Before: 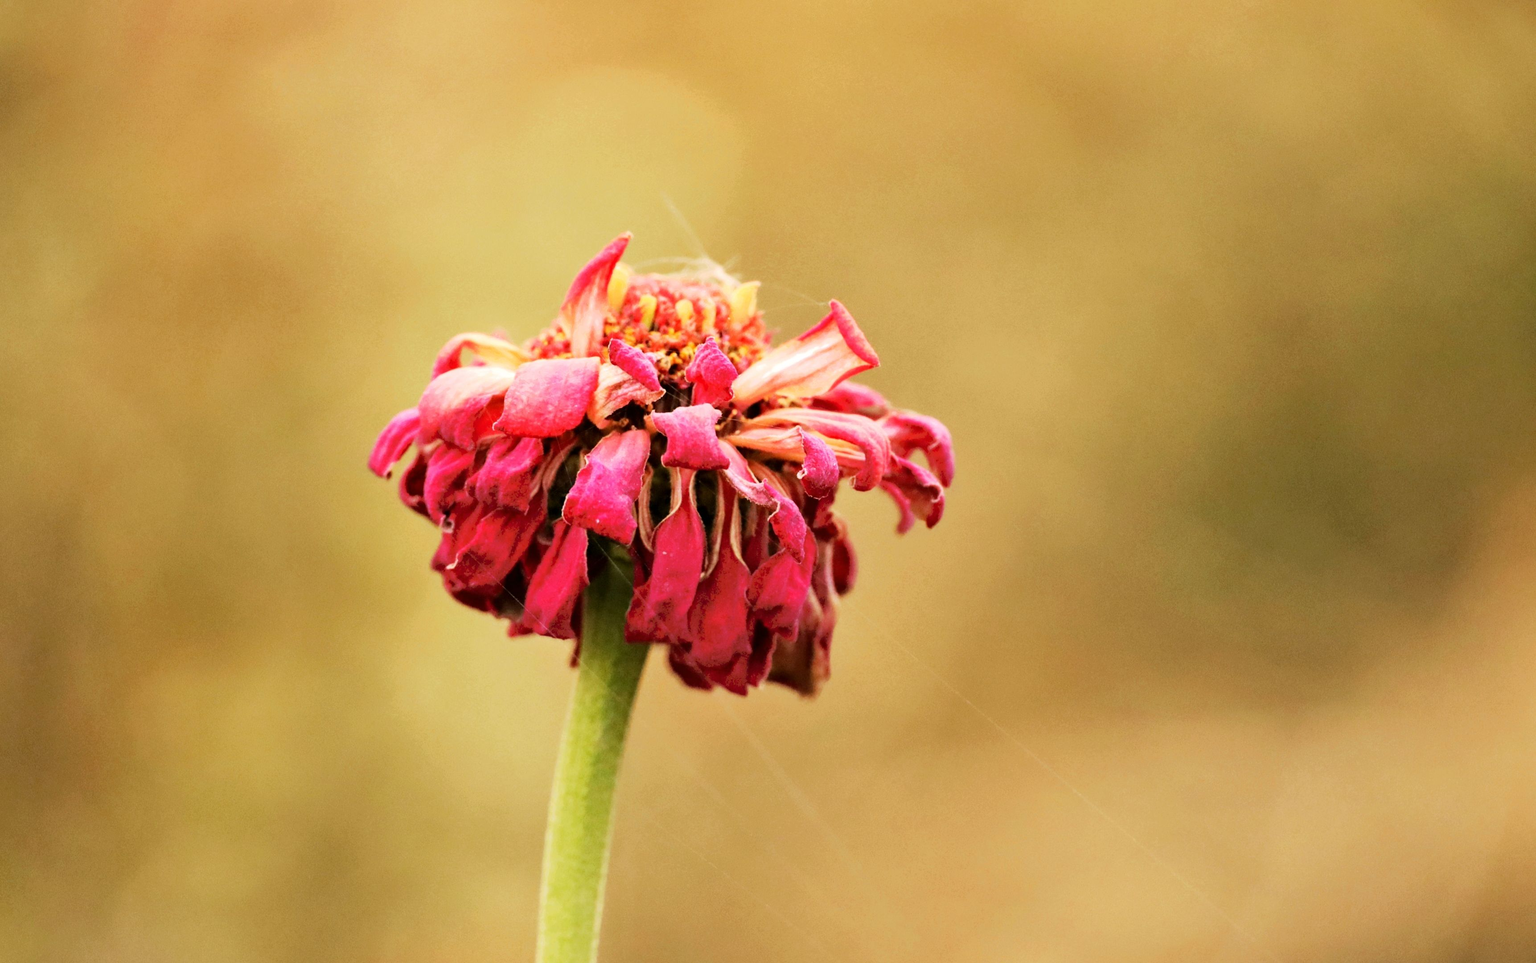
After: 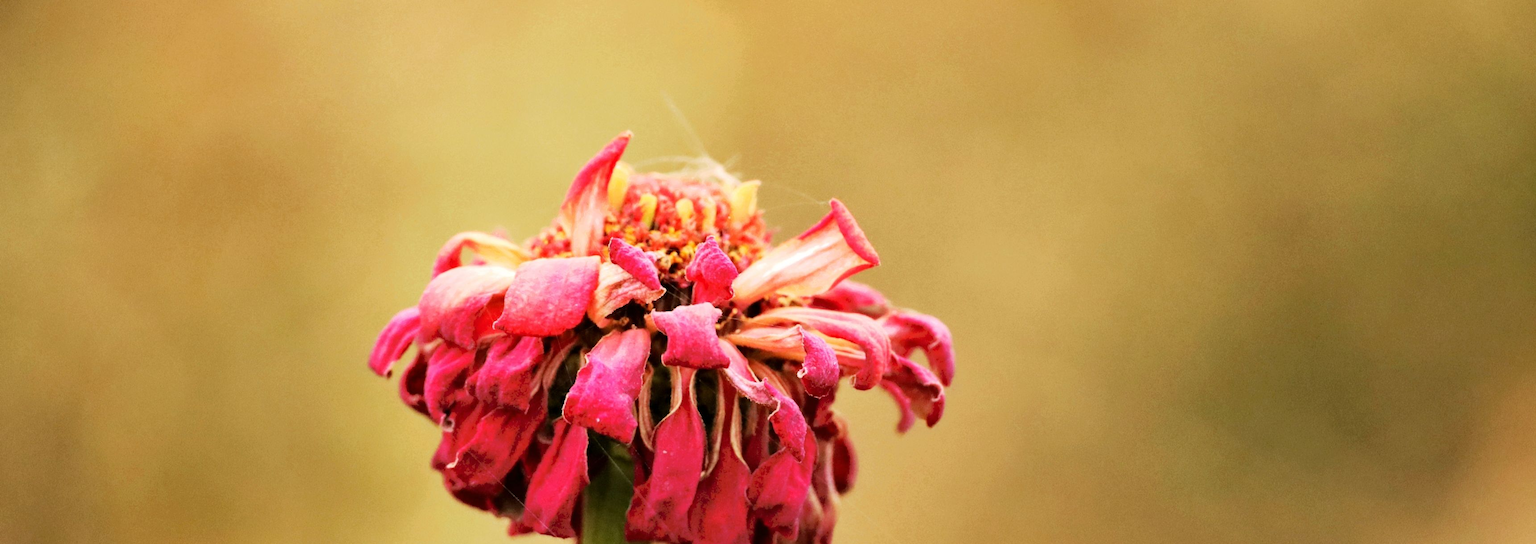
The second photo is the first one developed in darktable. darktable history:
crop and rotate: top 10.553%, bottom 32.858%
